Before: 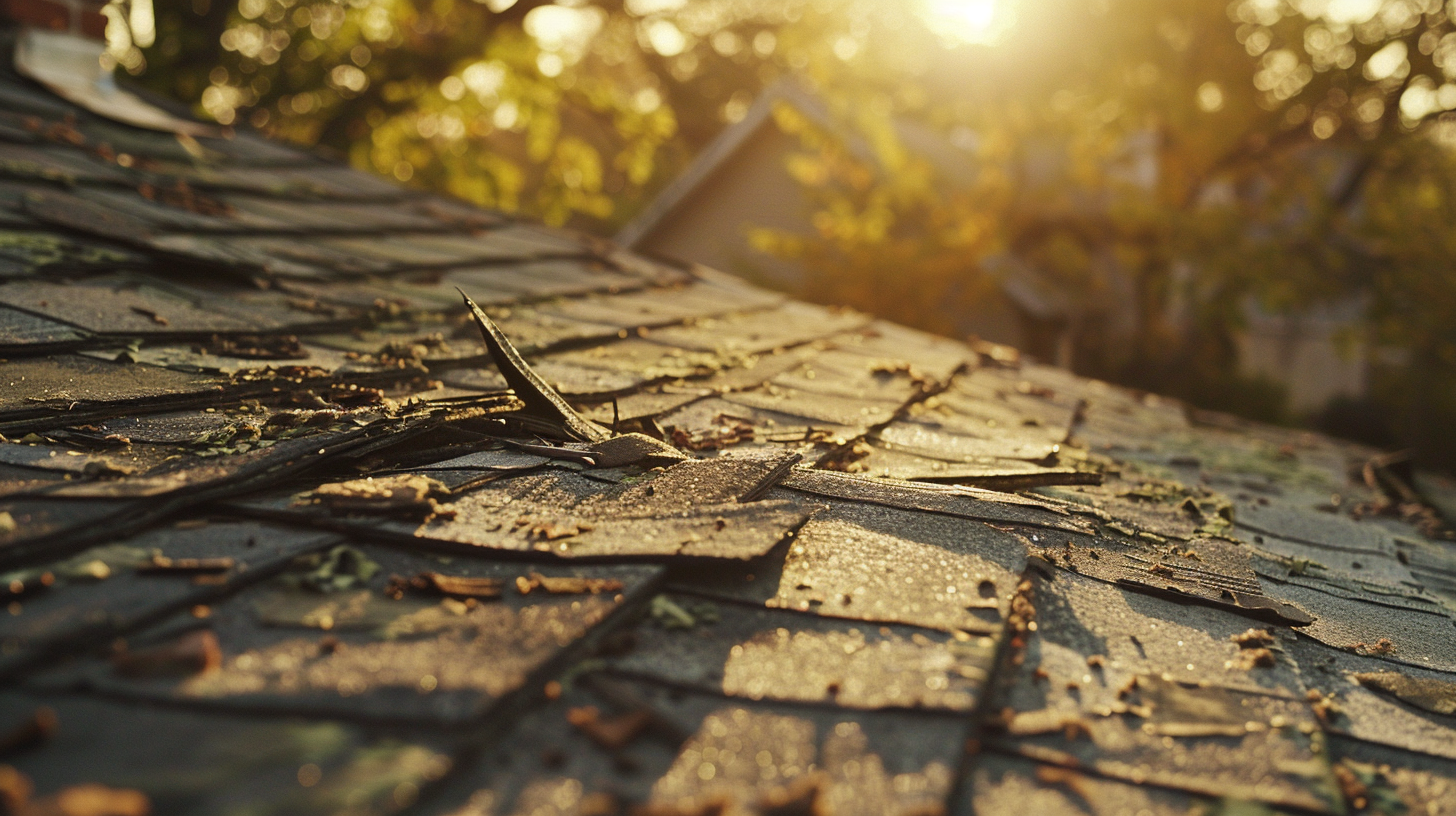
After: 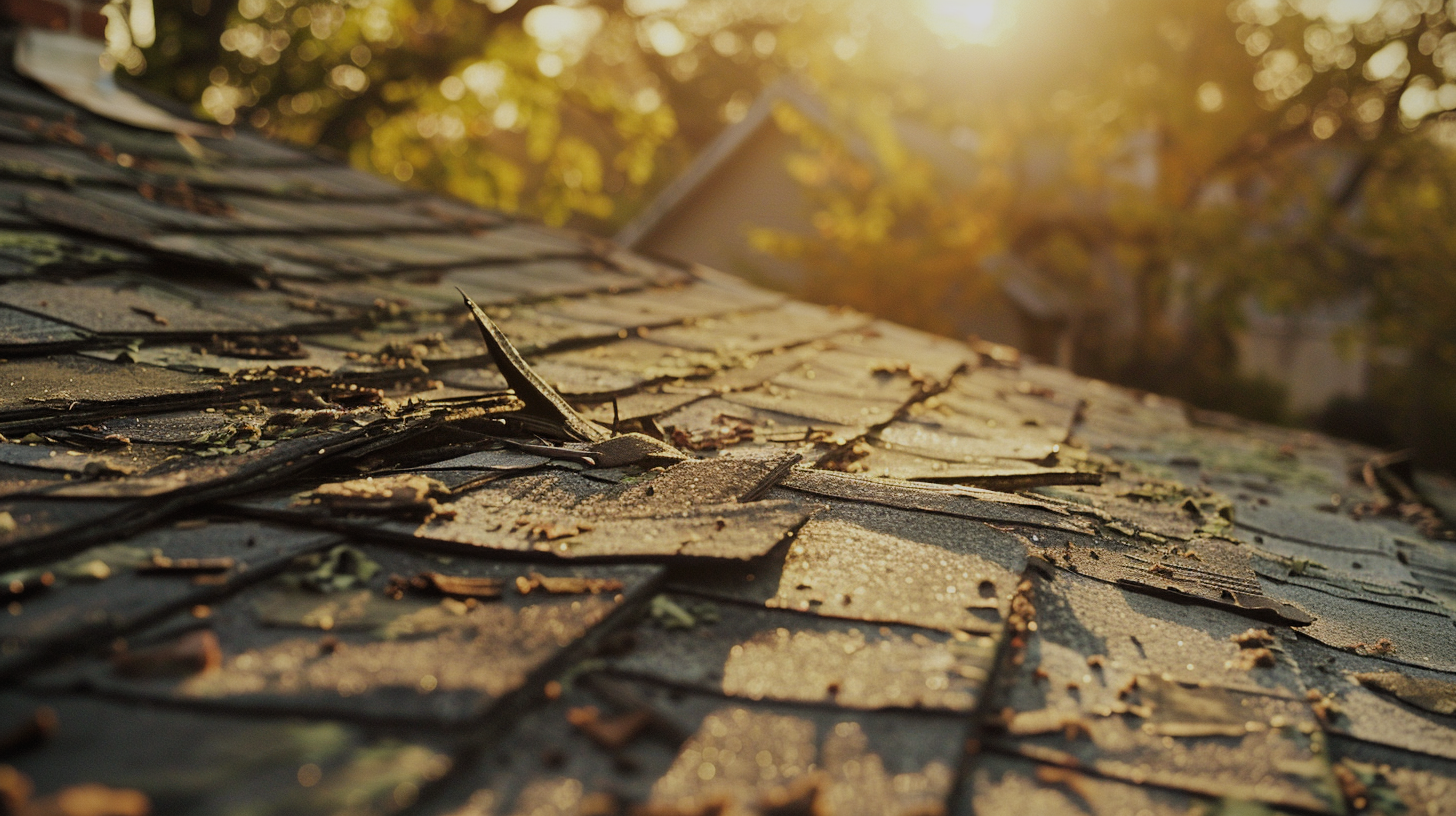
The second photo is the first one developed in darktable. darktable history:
vignetting: fall-off start 97.23%, saturation -0.024, center (-0.033, -0.042), width/height ratio 1.179, unbound false
filmic rgb: hardness 4.17, contrast 0.921
rotate and perspective: automatic cropping off
